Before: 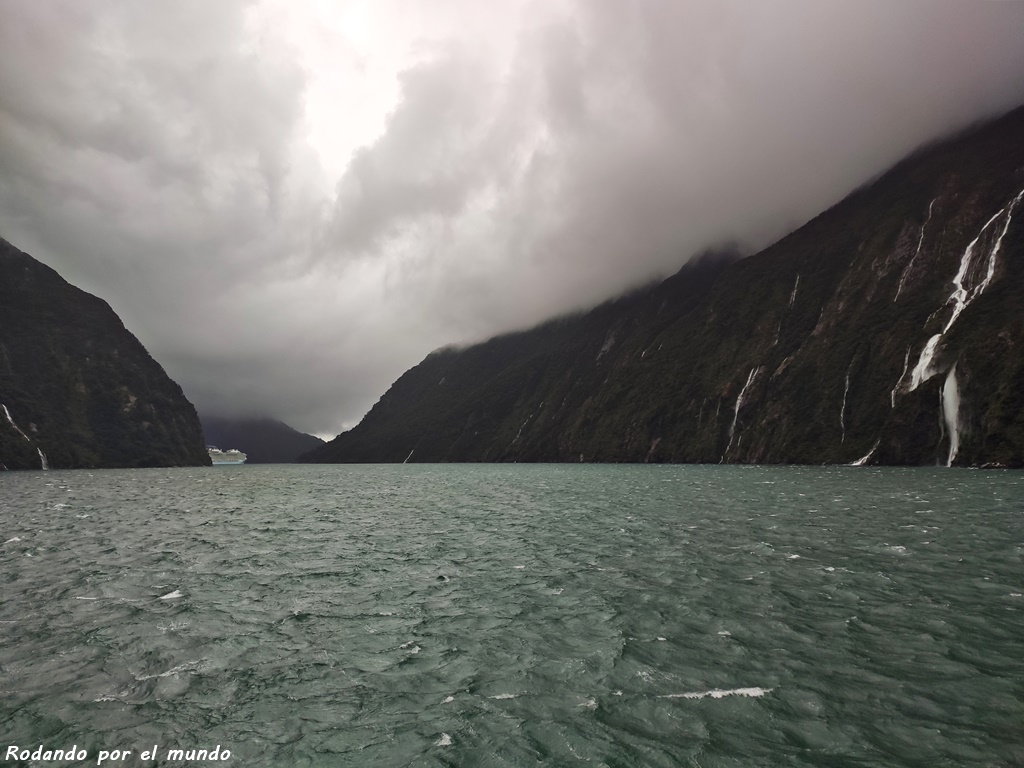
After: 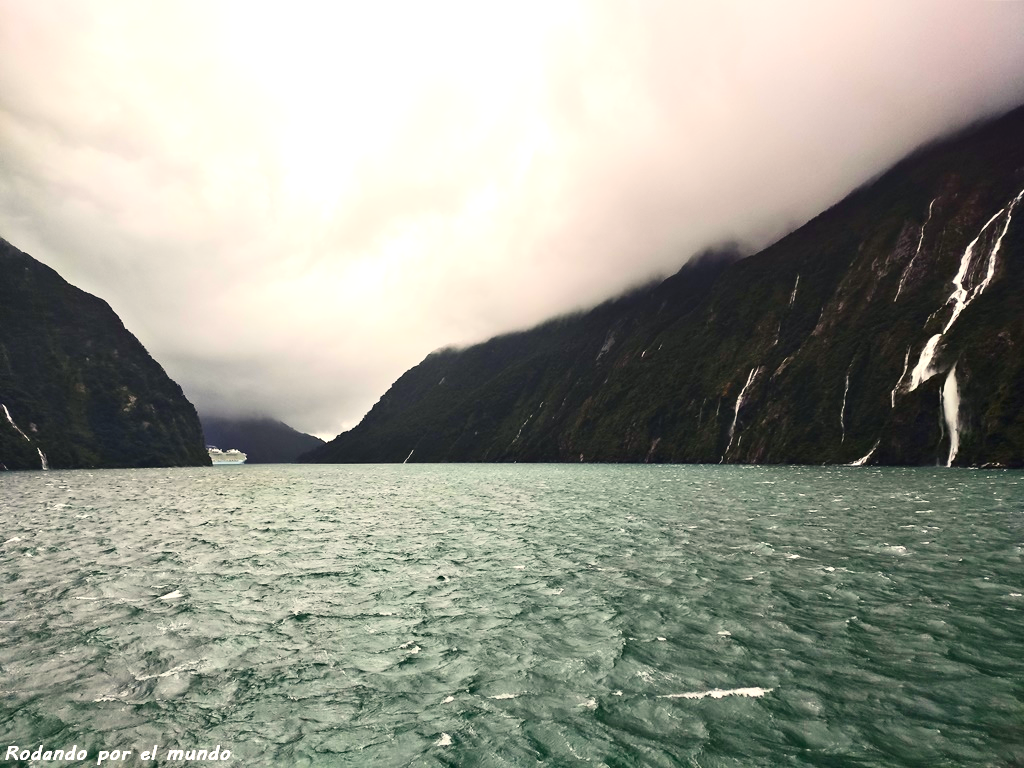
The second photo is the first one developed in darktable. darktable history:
contrast brightness saturation: contrast 0.28
color balance rgb: shadows lift › chroma 2%, shadows lift › hue 219.6°, power › hue 313.2°, highlights gain › chroma 3%, highlights gain › hue 75.6°, global offset › luminance 0.5%, perceptual saturation grading › global saturation 15.33%, perceptual saturation grading › highlights -19.33%, perceptual saturation grading › shadows 20%, global vibrance 20%
exposure: black level correction 0.001, exposure 1 EV, compensate highlight preservation false
